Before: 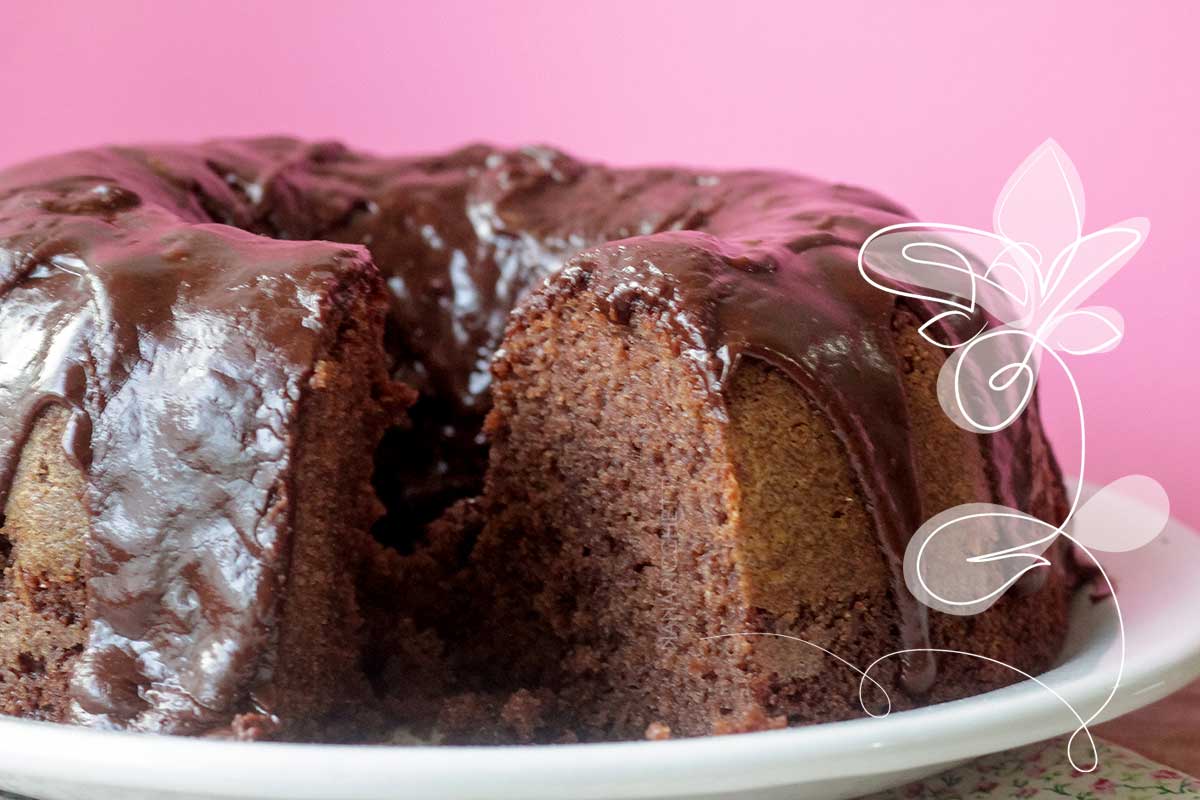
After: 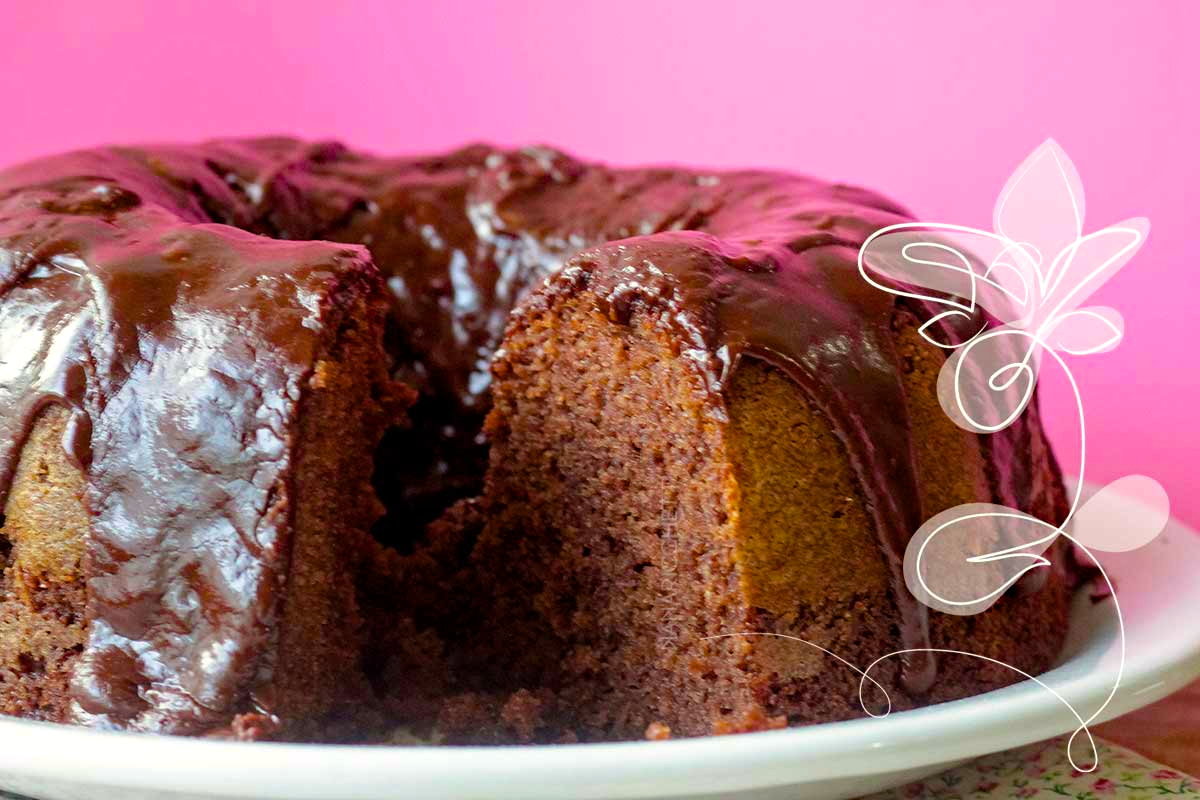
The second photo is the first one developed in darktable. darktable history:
haze removal: adaptive false
color balance rgb: highlights gain › luminance 6.593%, highlights gain › chroma 1.247%, highlights gain › hue 90.35°, linear chroma grading › global chroma 14.382%, perceptual saturation grading › global saturation 30.366%
